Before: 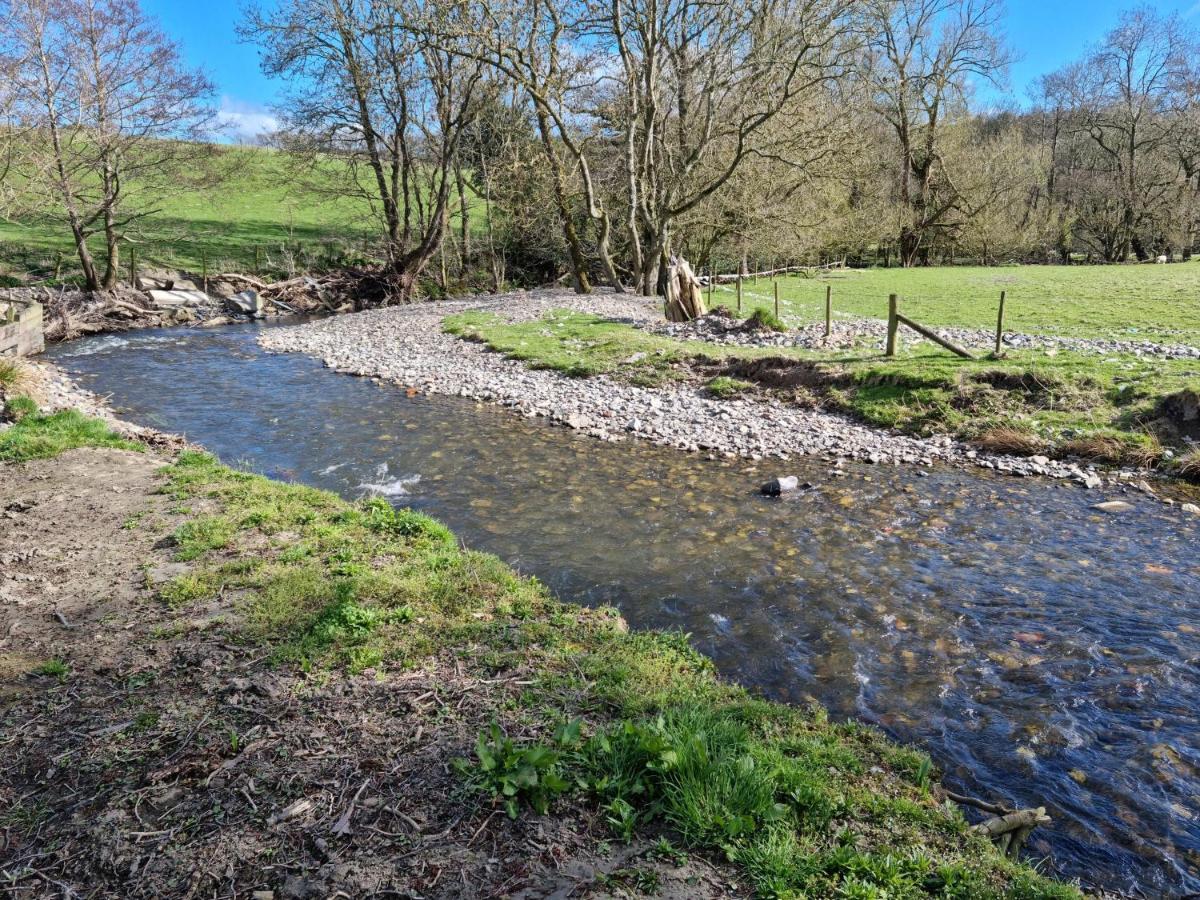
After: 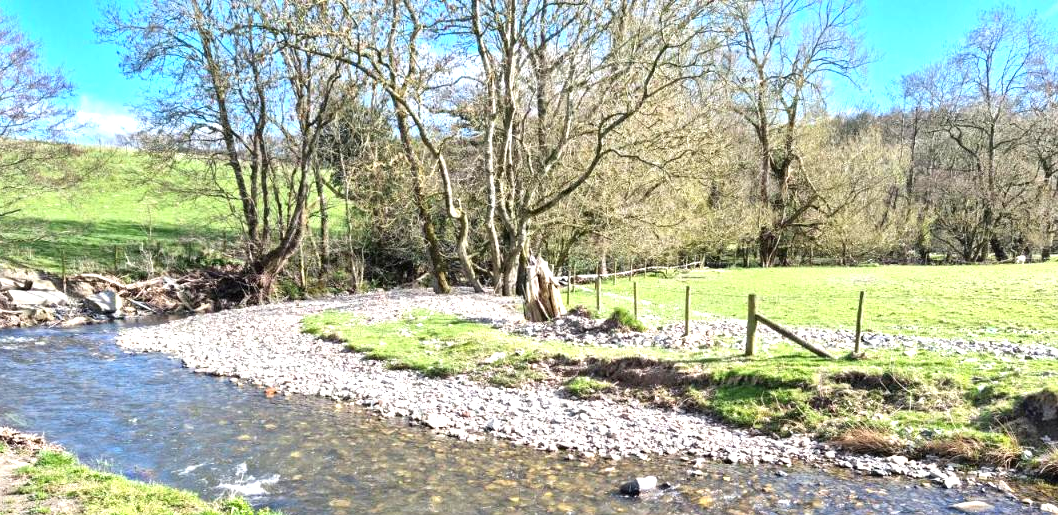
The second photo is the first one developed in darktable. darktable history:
exposure: black level correction 0, exposure 1 EV, compensate exposure bias true, compensate highlight preservation false
crop and rotate: left 11.812%, bottom 42.776%
